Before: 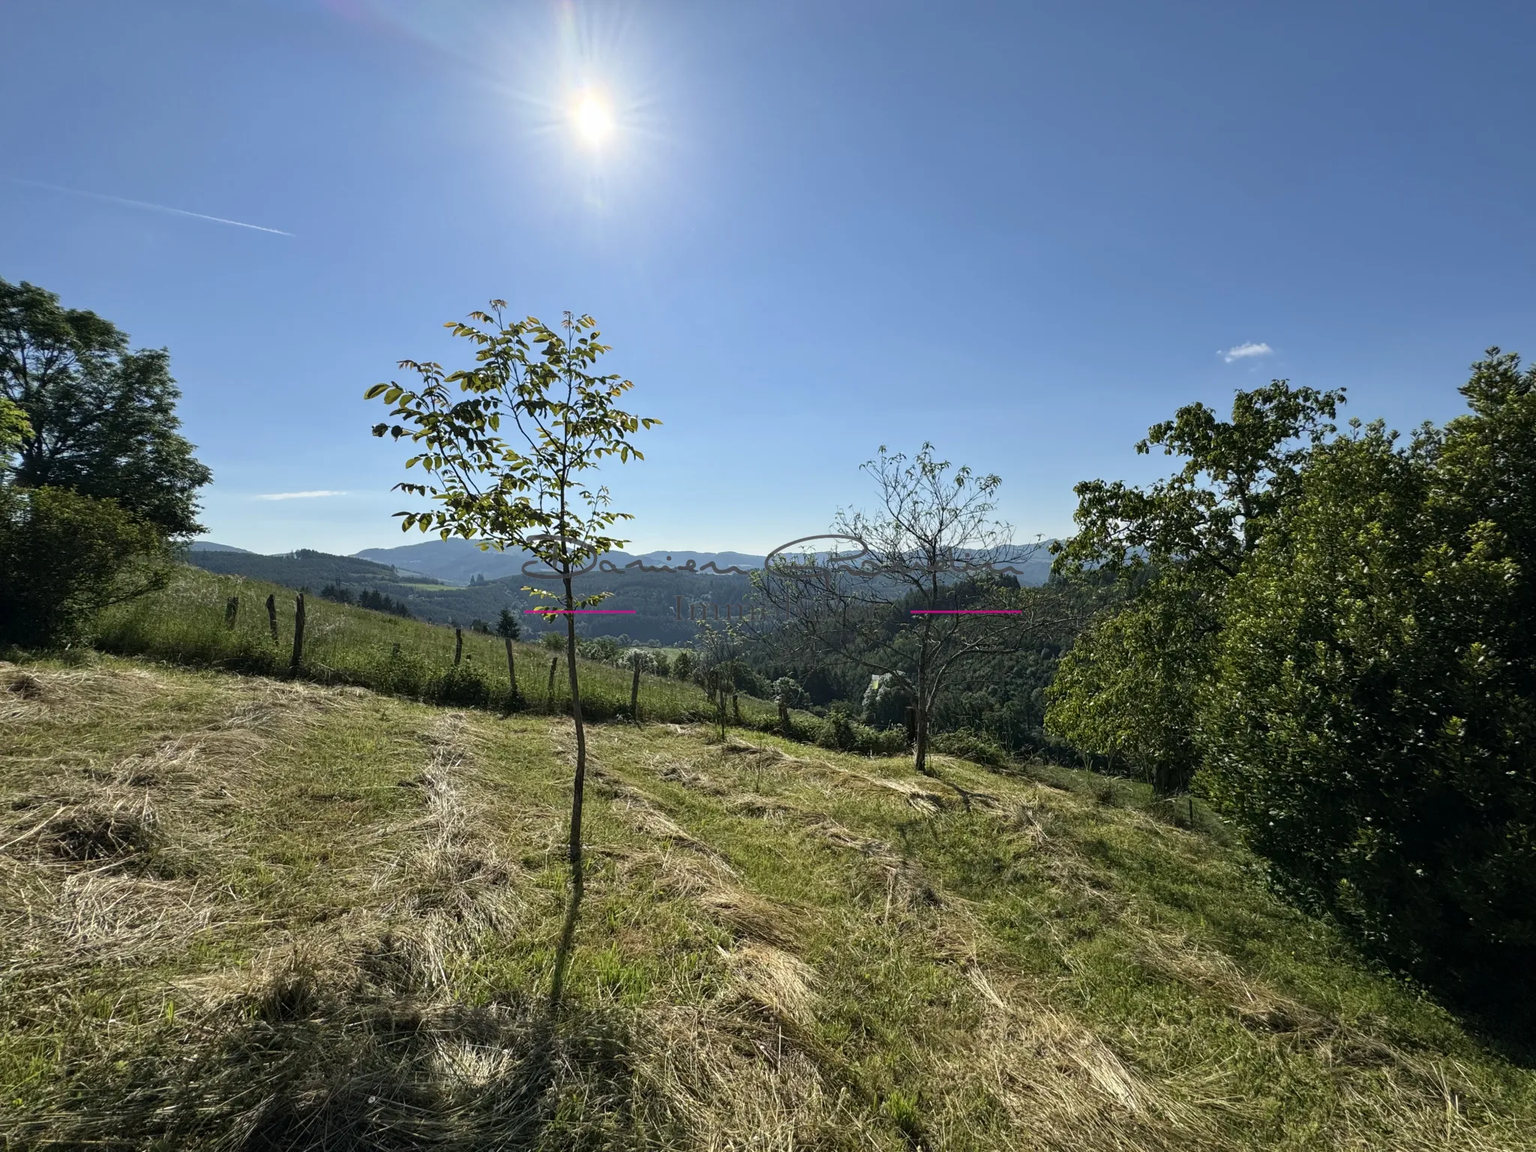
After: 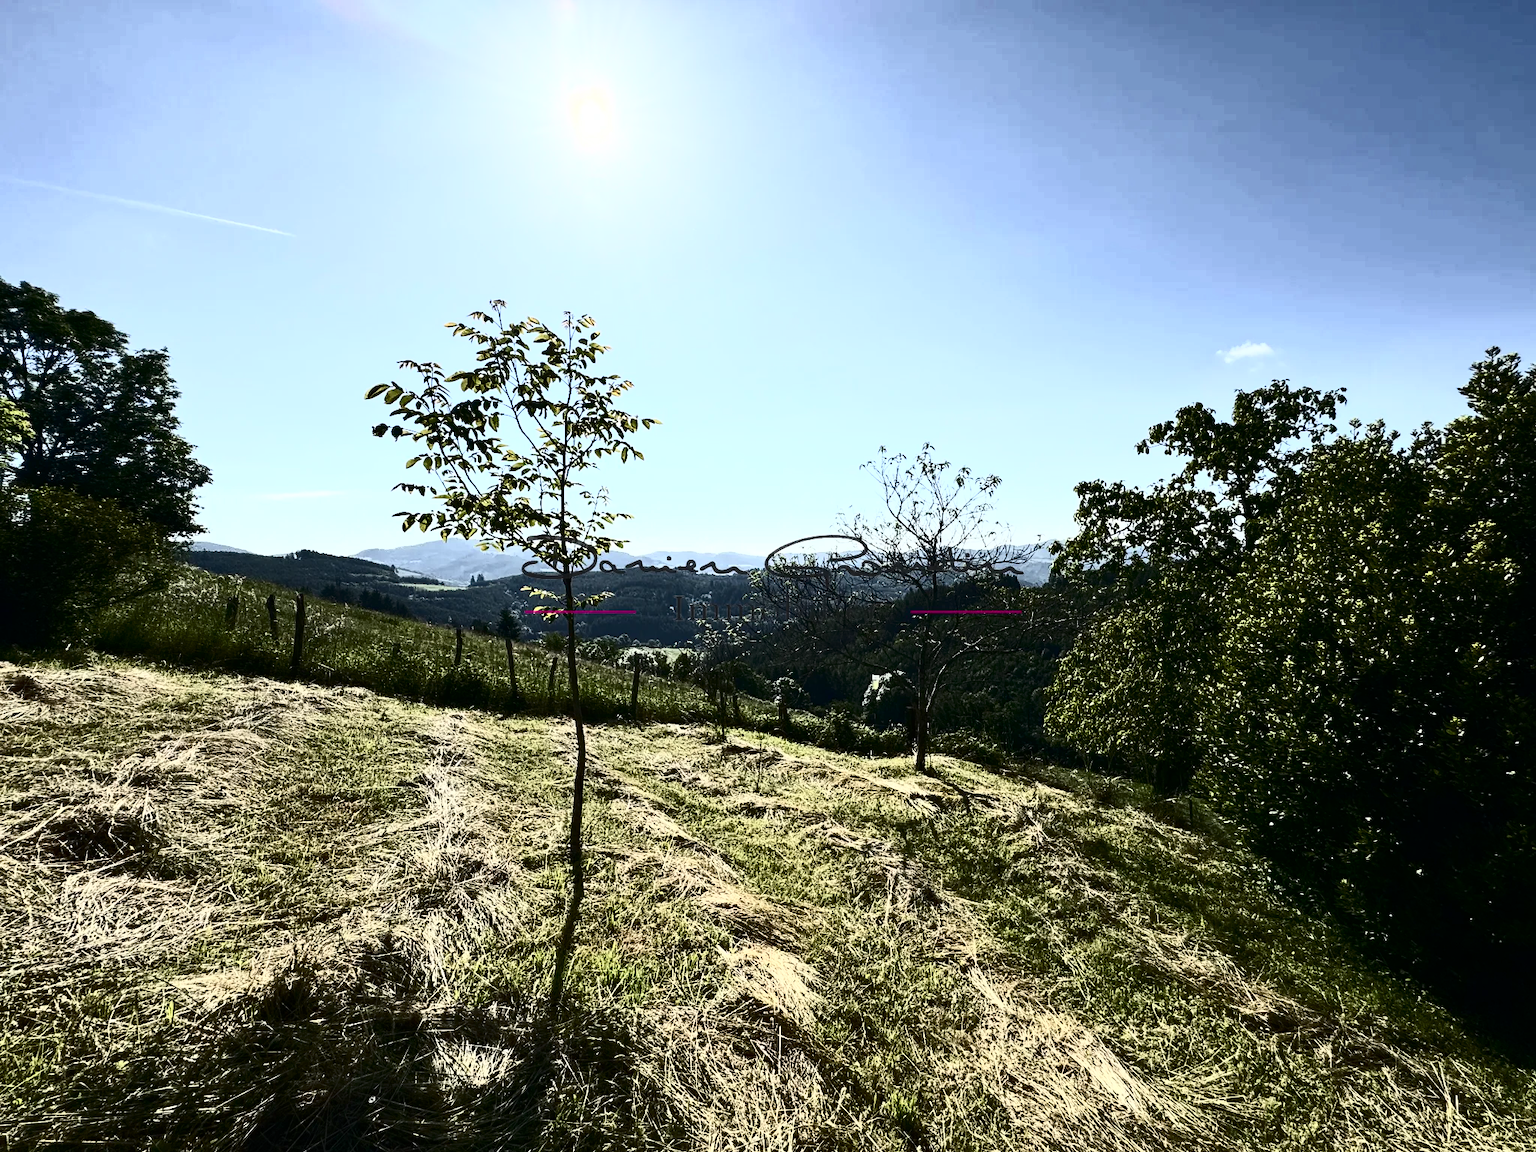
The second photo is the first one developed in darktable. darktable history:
contrast brightness saturation: contrast 0.933, brightness 0.192
